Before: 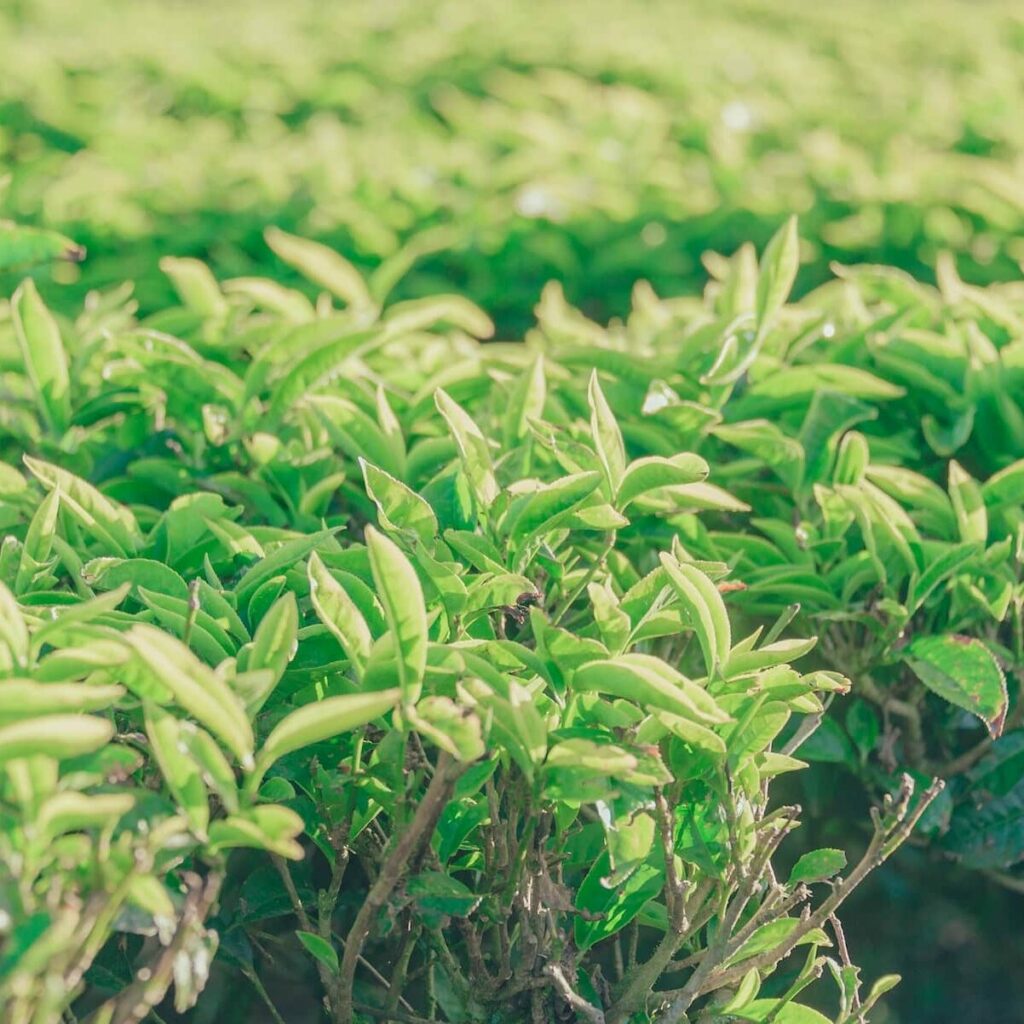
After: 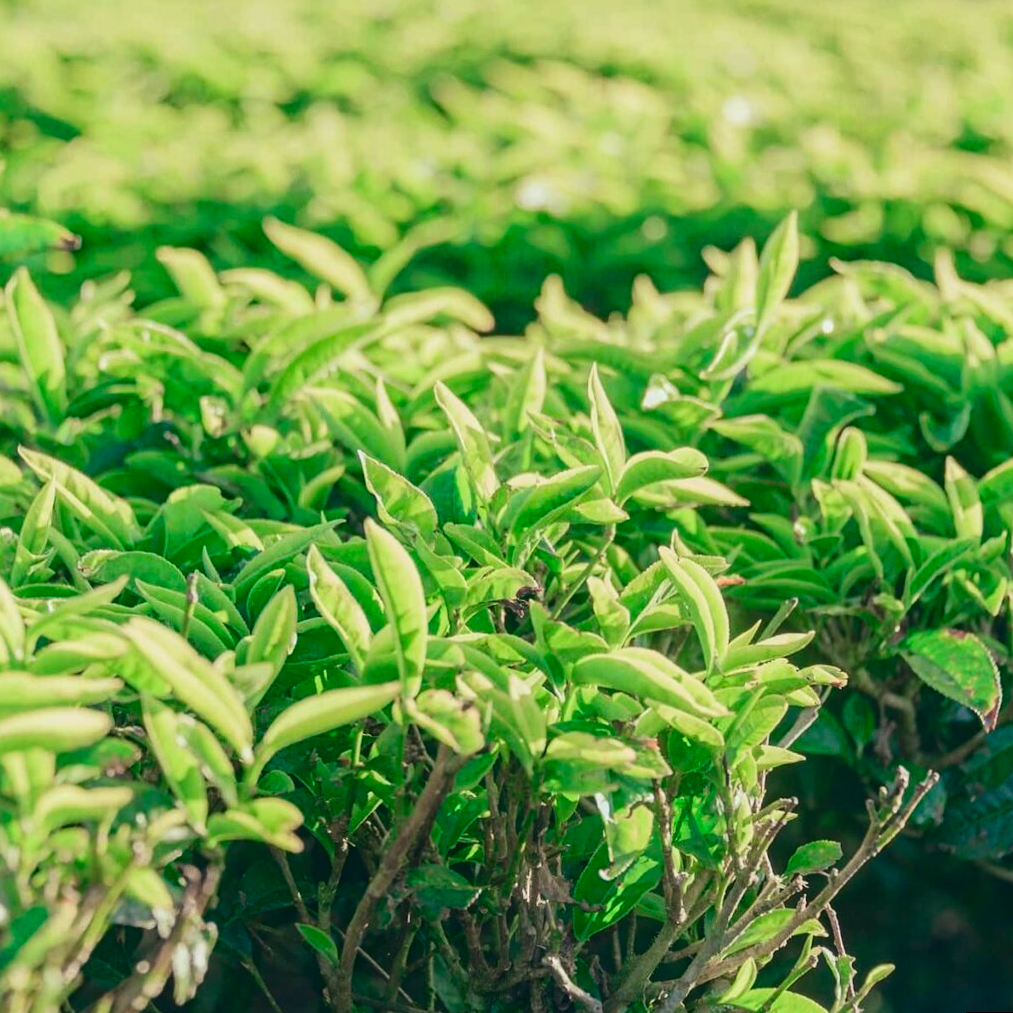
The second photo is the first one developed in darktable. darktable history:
contrast brightness saturation: contrast 0.19, brightness -0.11, saturation 0.21
rotate and perspective: rotation 0.174°, lens shift (vertical) 0.013, lens shift (horizontal) 0.019, shear 0.001, automatic cropping original format, crop left 0.007, crop right 0.991, crop top 0.016, crop bottom 0.997
